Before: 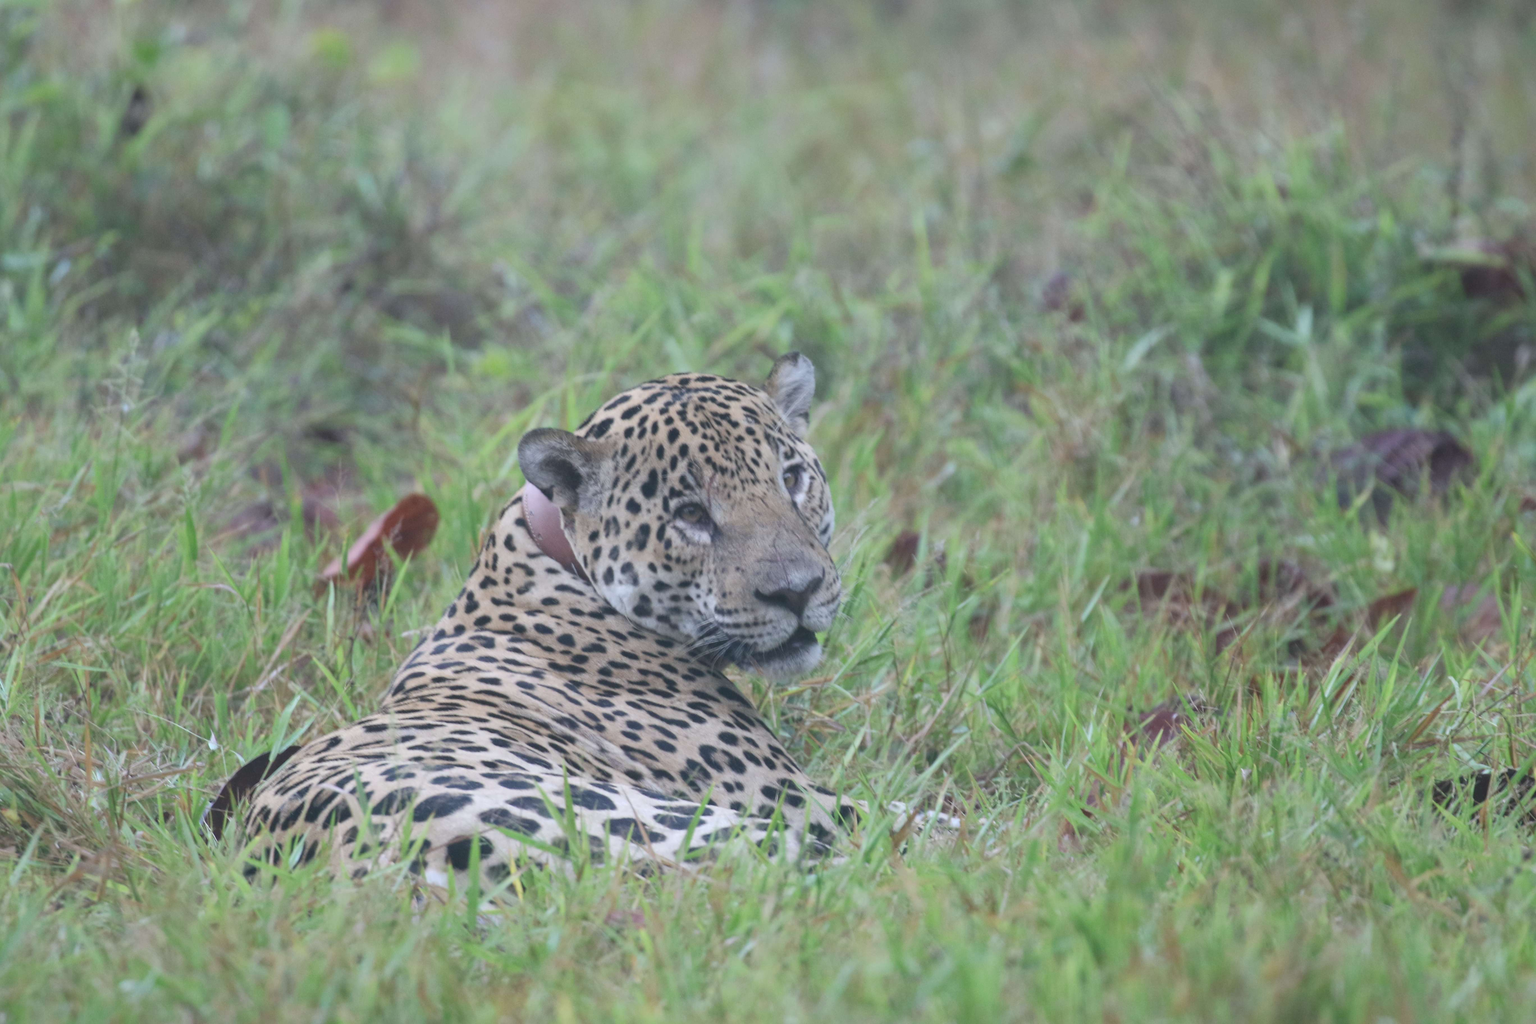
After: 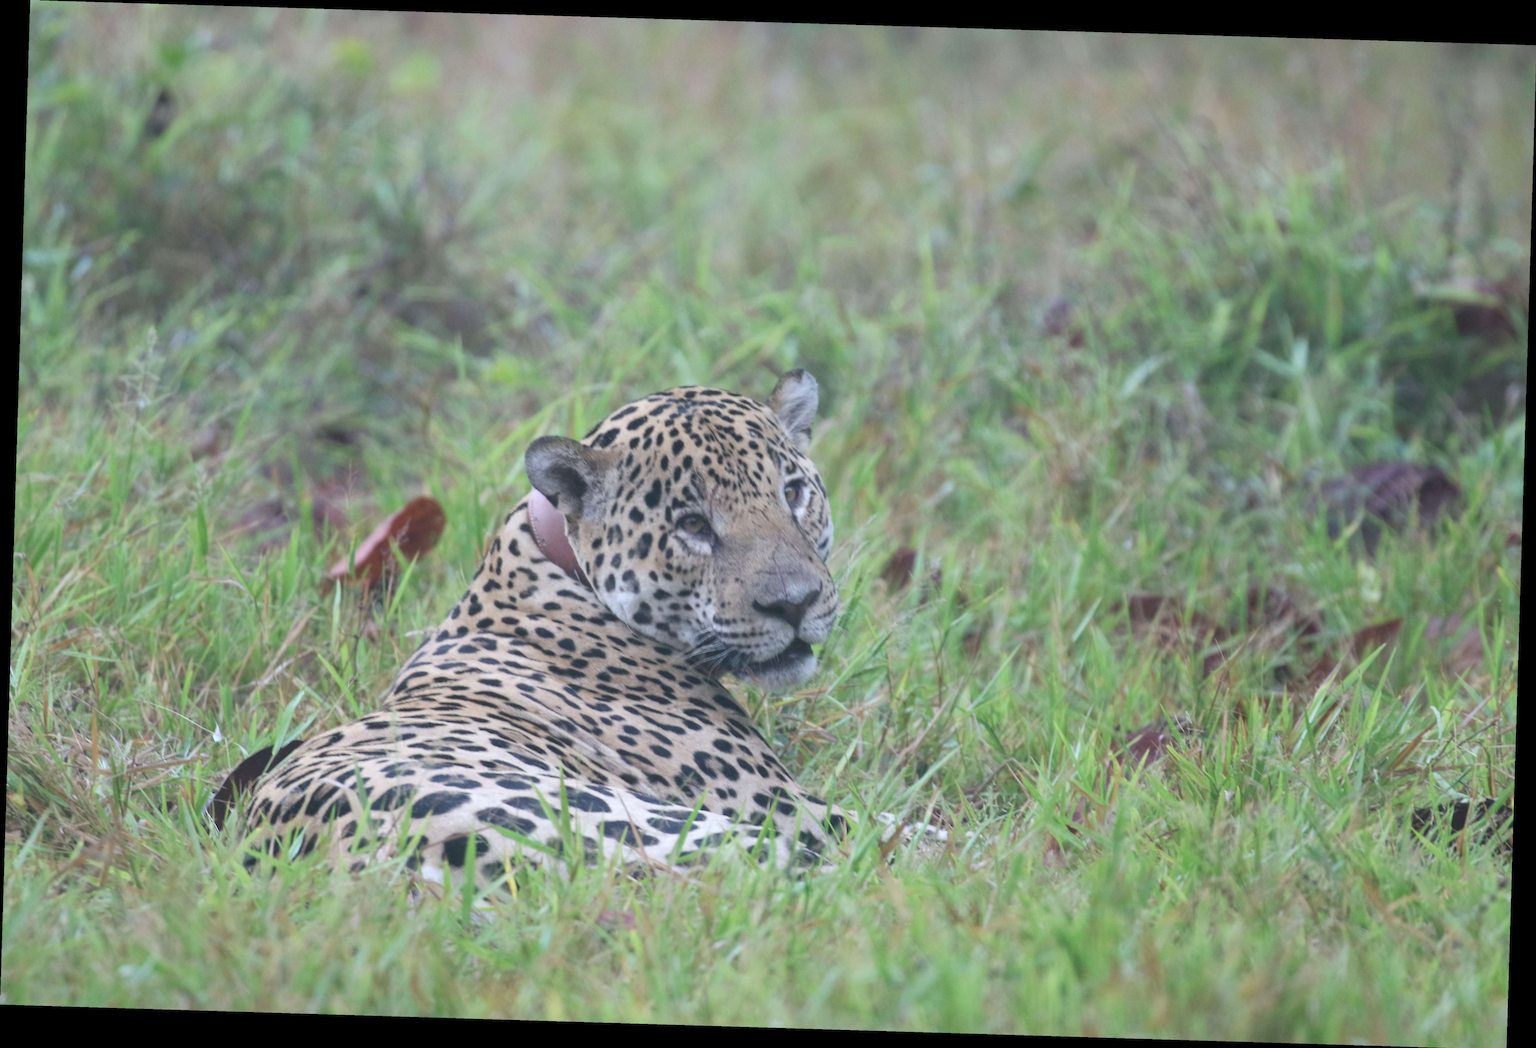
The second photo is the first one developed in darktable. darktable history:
levels: levels [0.016, 0.484, 0.953]
rotate and perspective: rotation 1.72°, automatic cropping off
velvia: strength 6%
